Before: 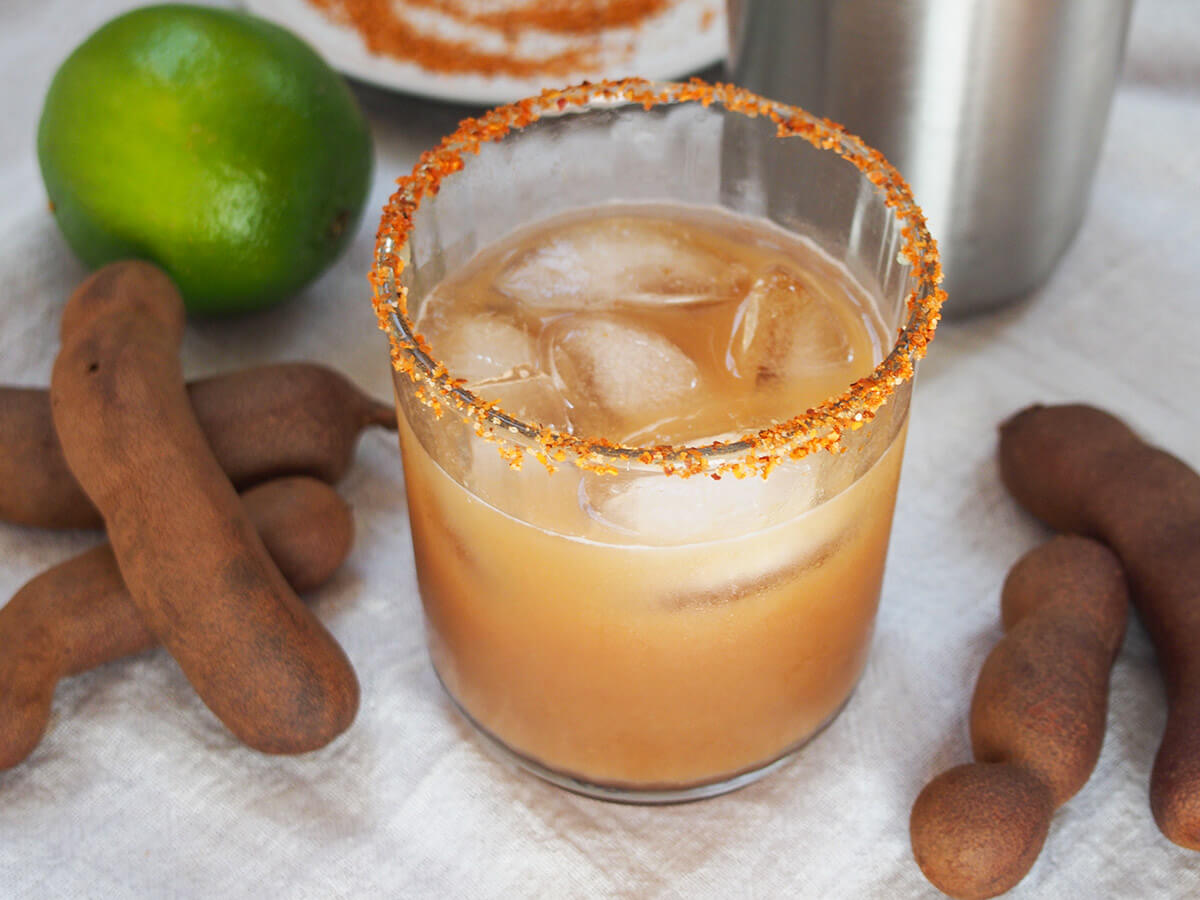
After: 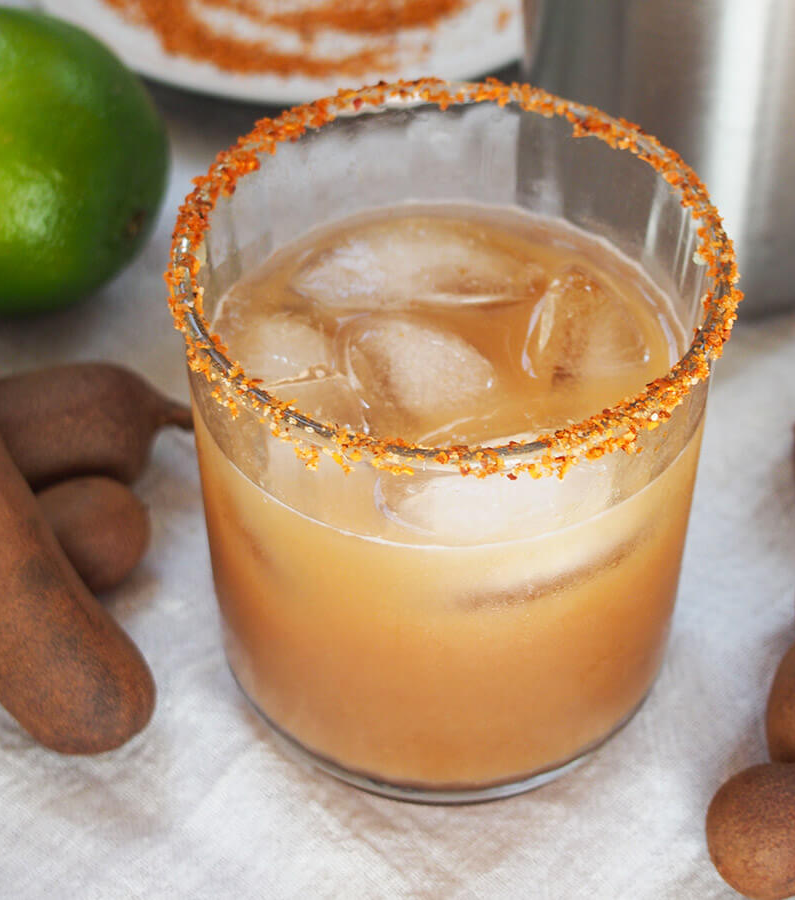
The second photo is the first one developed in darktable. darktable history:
crop: left 17.007%, right 16.689%
